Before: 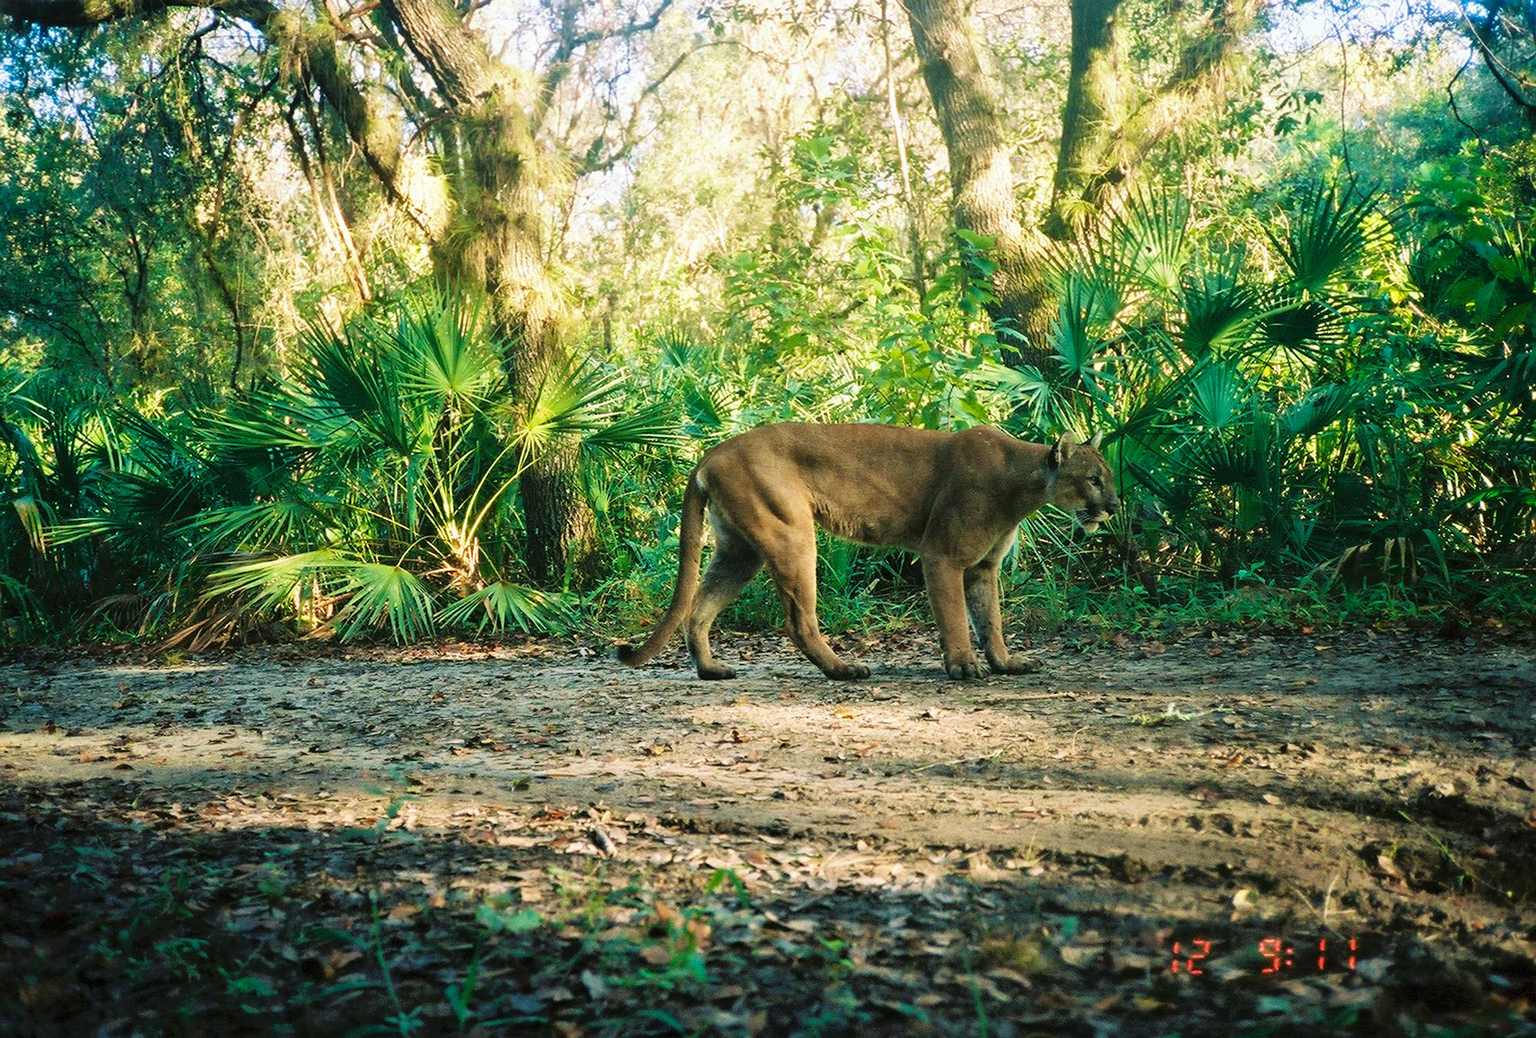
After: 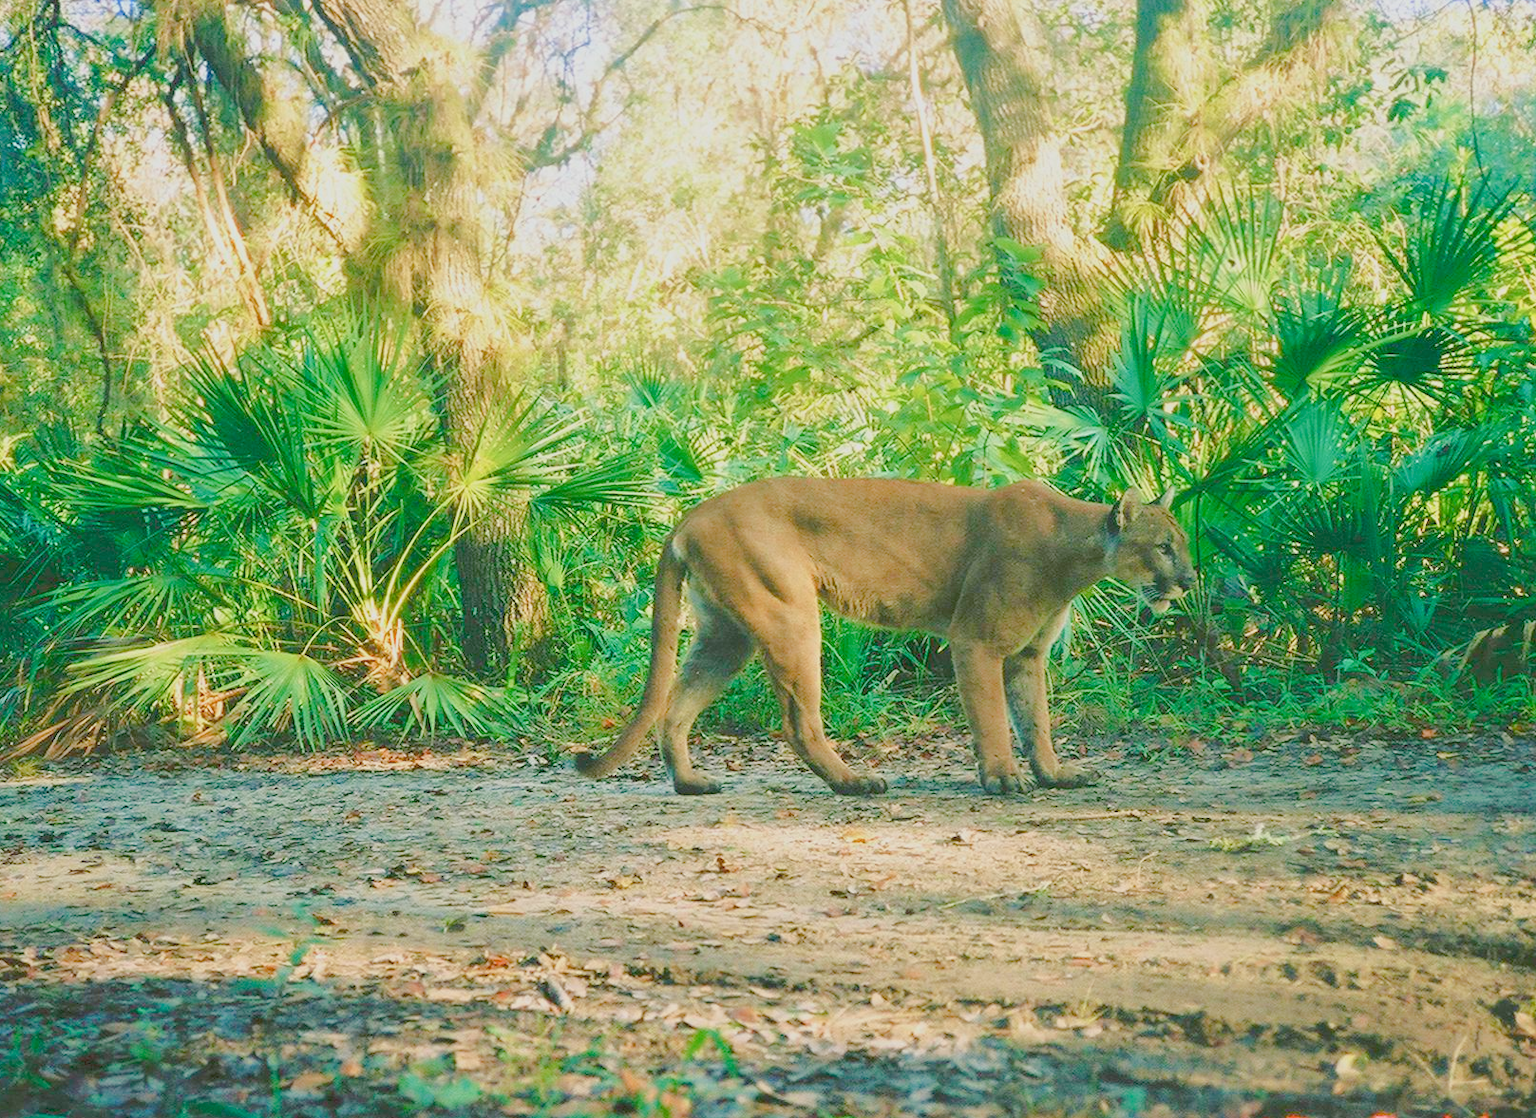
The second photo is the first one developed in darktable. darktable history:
crop: left 9.988%, top 3.621%, right 9.156%, bottom 9.191%
contrast brightness saturation: contrast -0.146, brightness 0.05, saturation -0.13
color balance rgb: shadows lift › chroma 2.06%, shadows lift › hue 217°, linear chroma grading › global chroma 0.658%, perceptual saturation grading › global saturation 20%, perceptual saturation grading › highlights -25.628%, perceptual saturation grading › shadows 24.735%, perceptual brilliance grading › mid-tones 10.902%, perceptual brilliance grading › shadows 14.209%, contrast -29.513%
exposure: exposure 0.776 EV, compensate highlight preservation false
